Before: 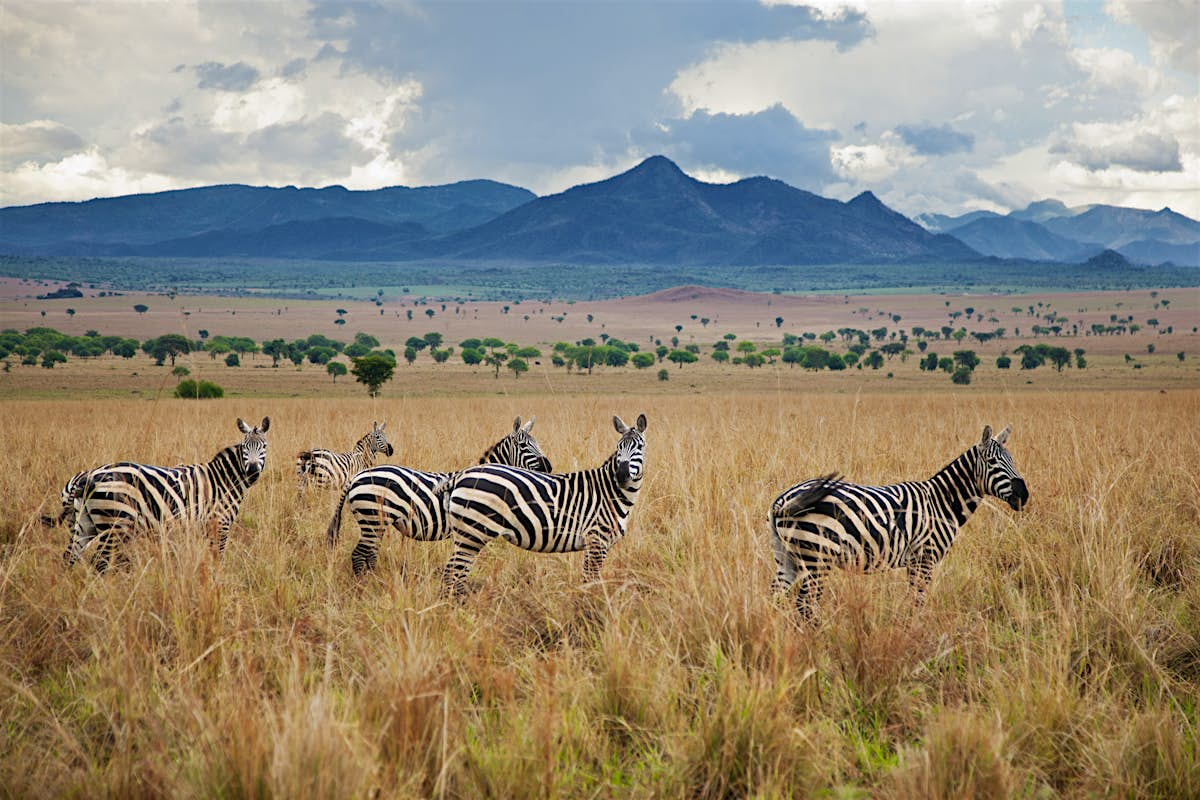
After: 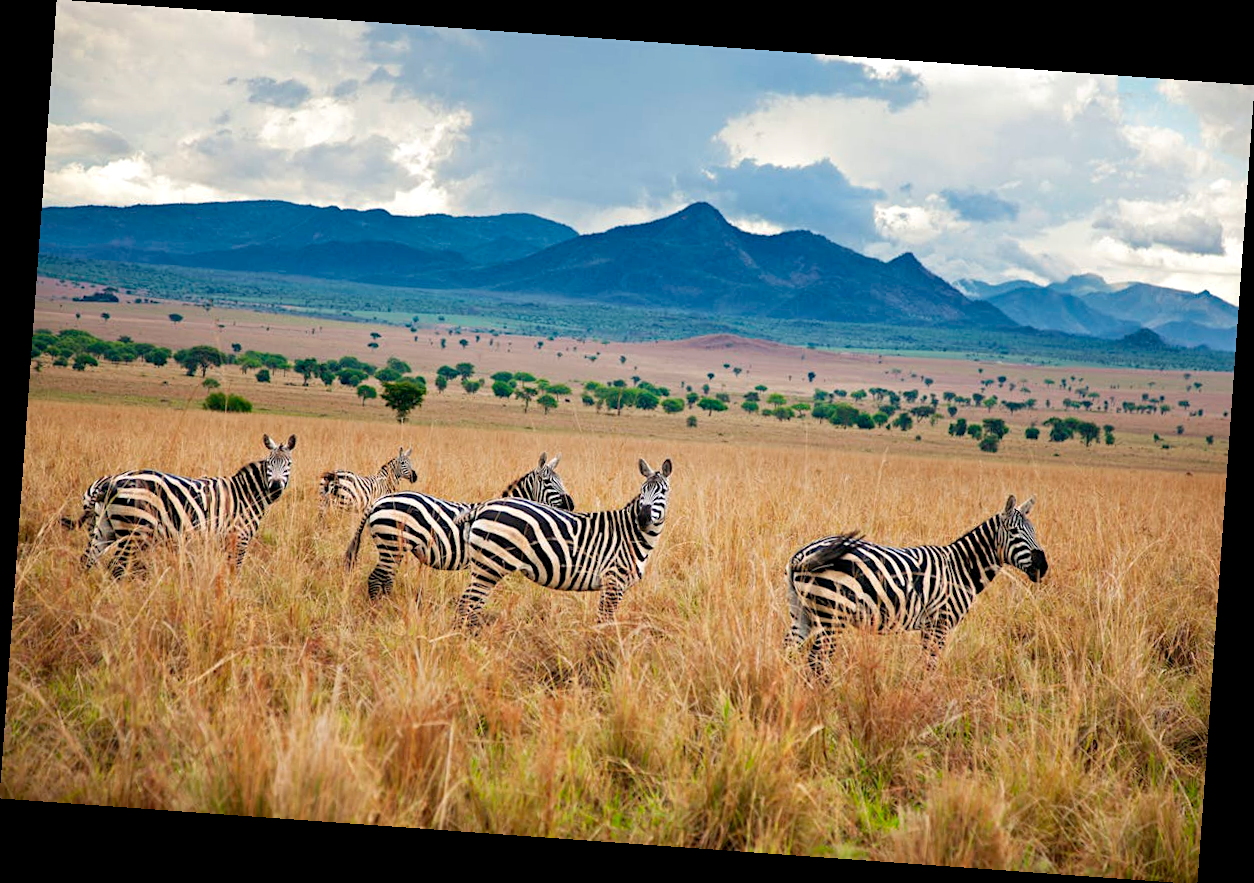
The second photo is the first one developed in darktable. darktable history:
exposure: black level correction 0.001, exposure 0.191 EV, compensate highlight preservation false
rotate and perspective: rotation 4.1°, automatic cropping off
